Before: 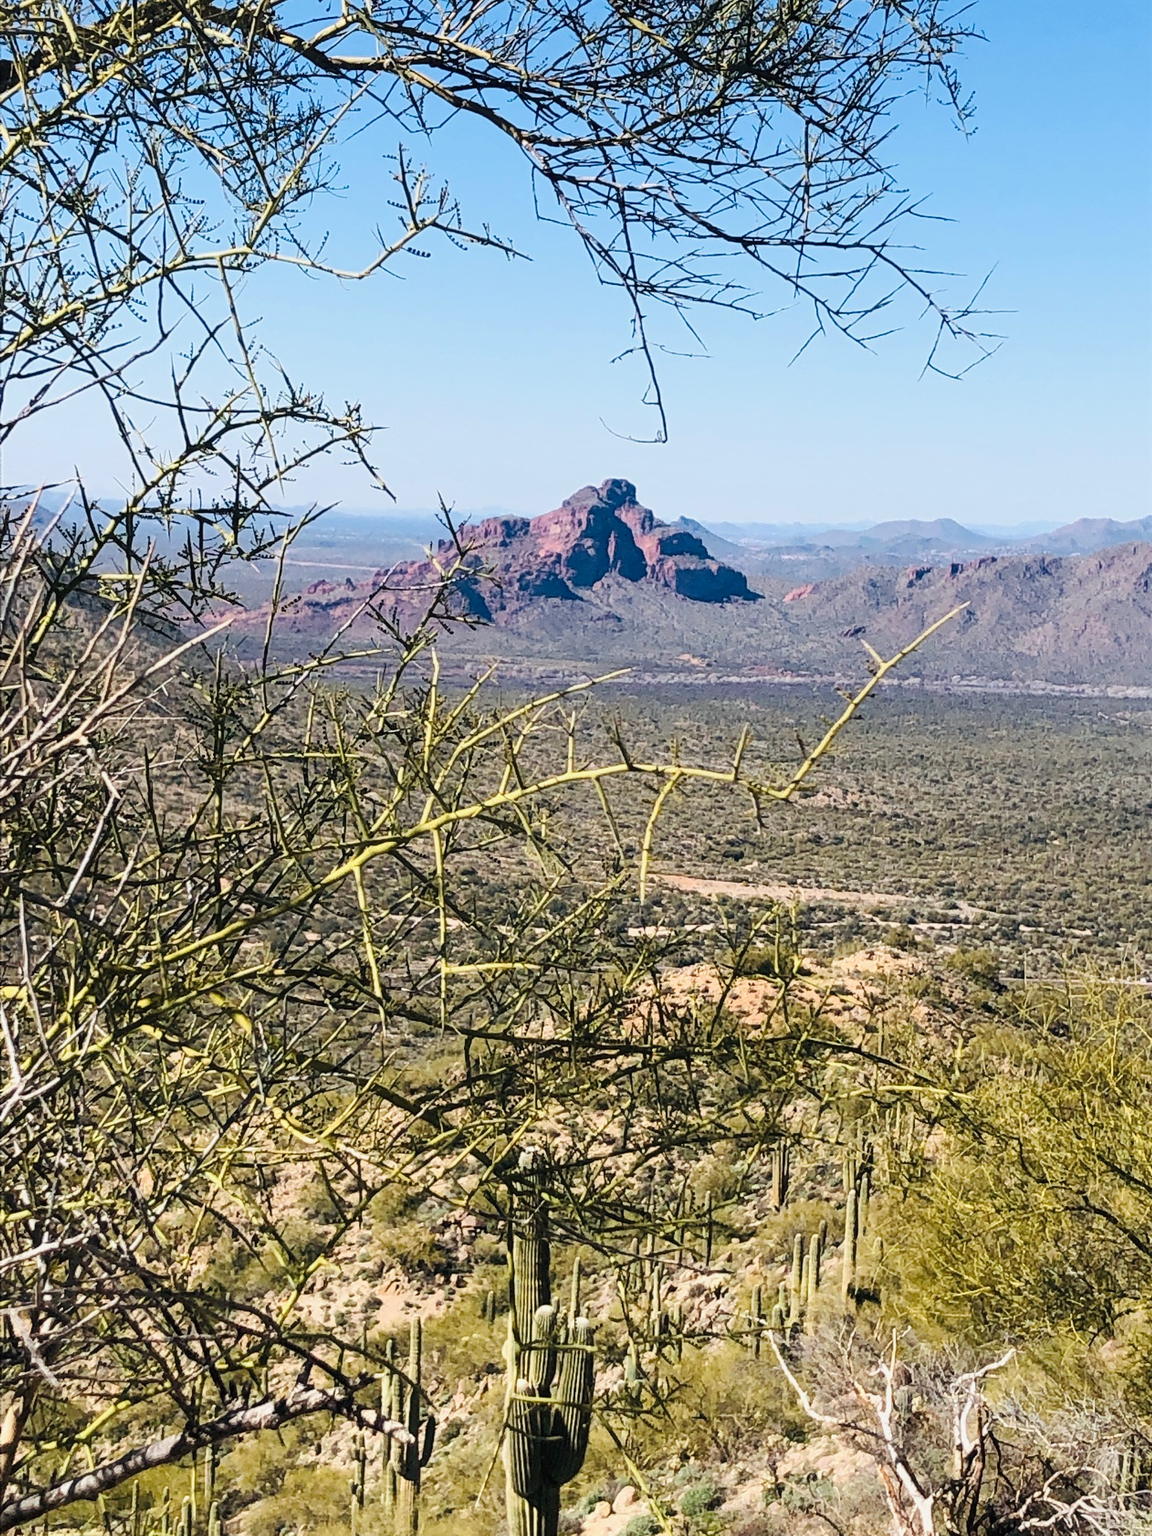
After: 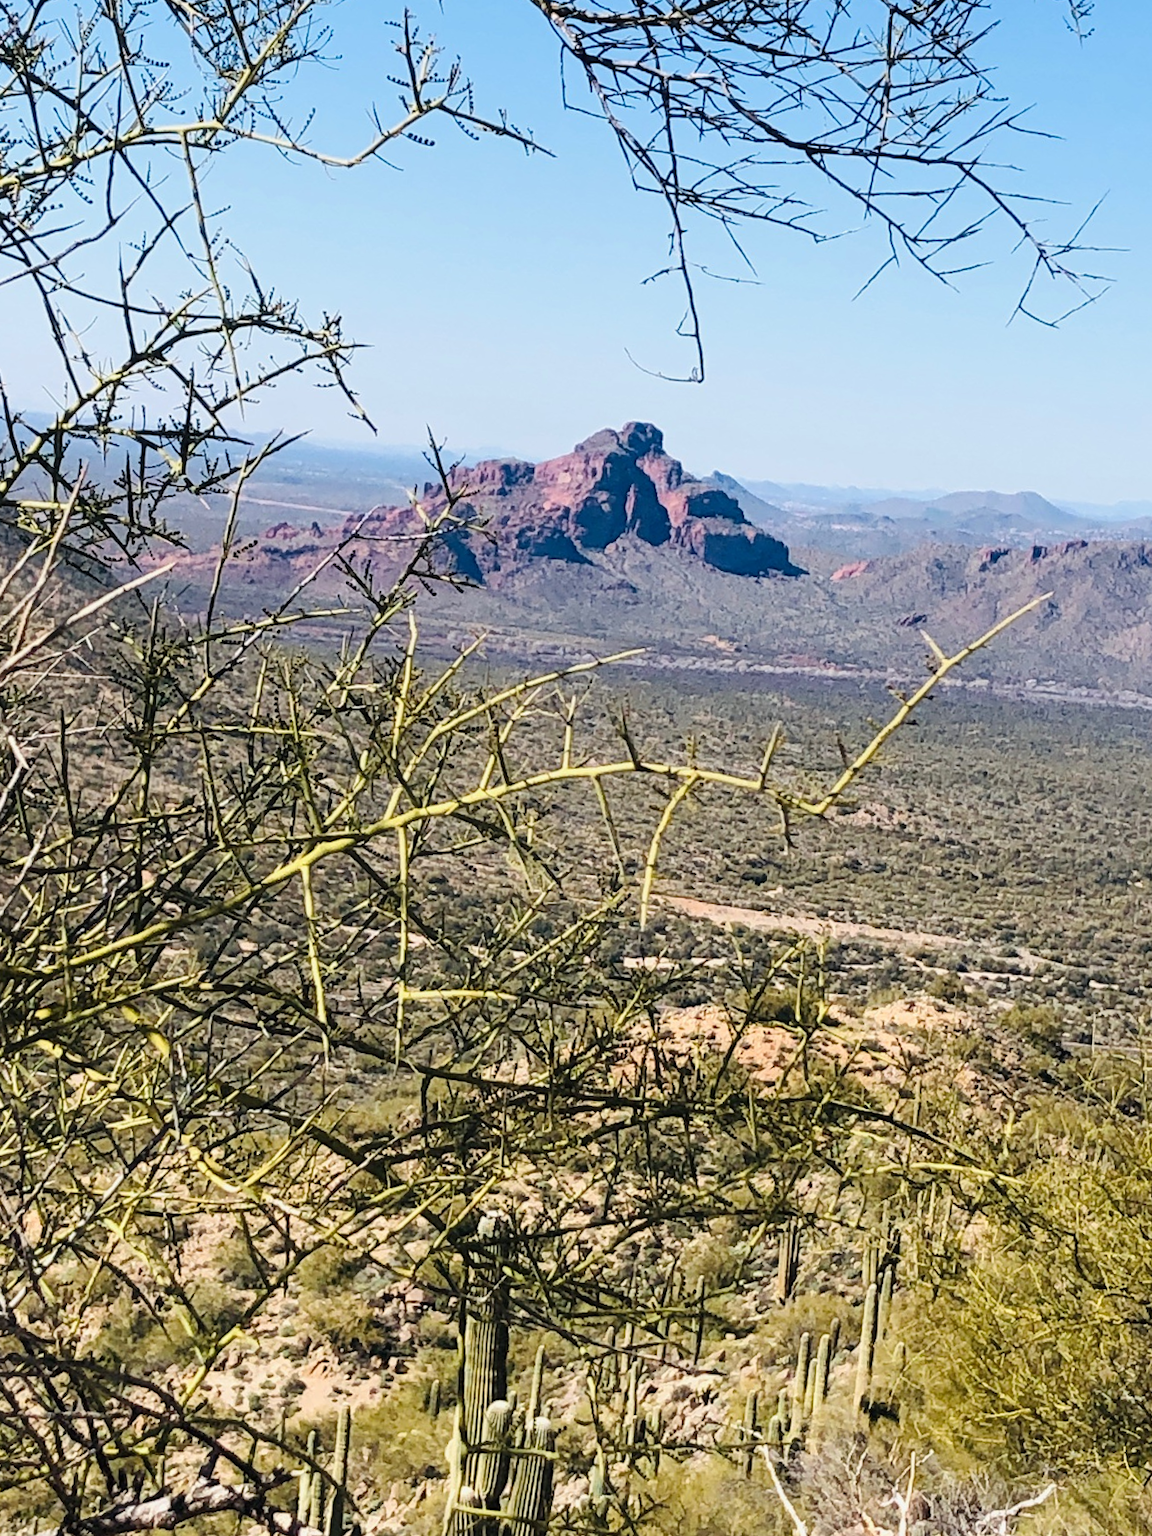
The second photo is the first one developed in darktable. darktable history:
base curve: preserve colors none
crop and rotate: angle -3.27°, left 5.211%, top 5.211%, right 4.607%, bottom 4.607%
